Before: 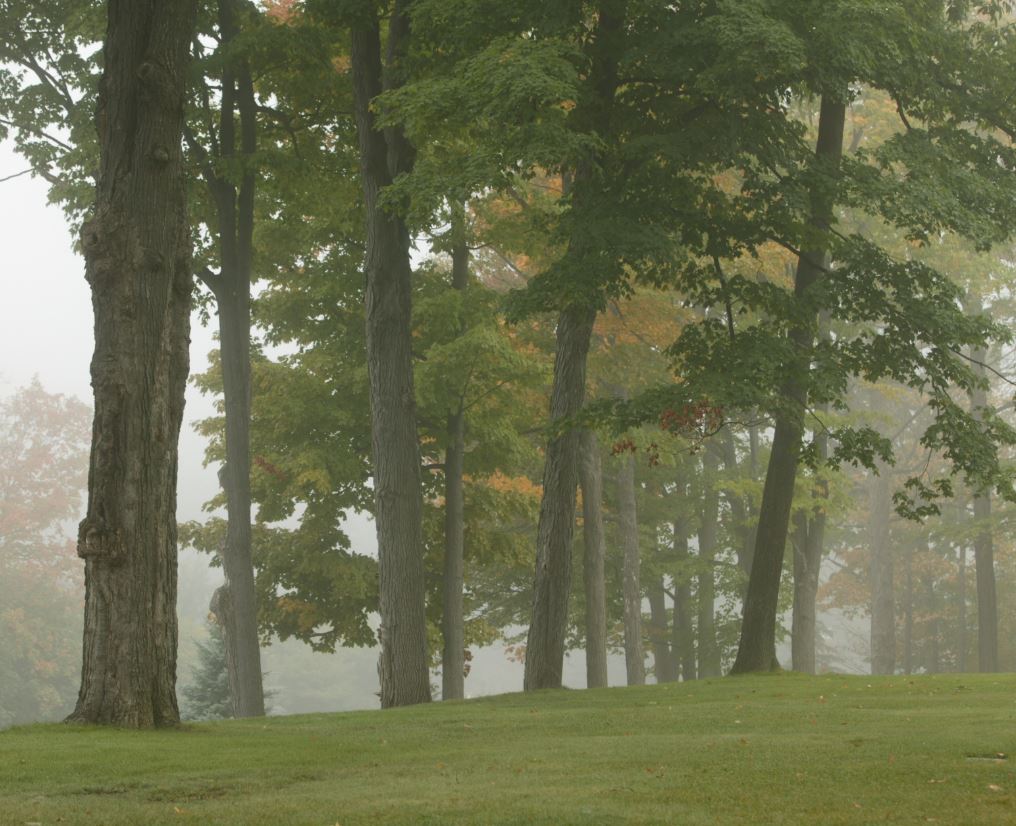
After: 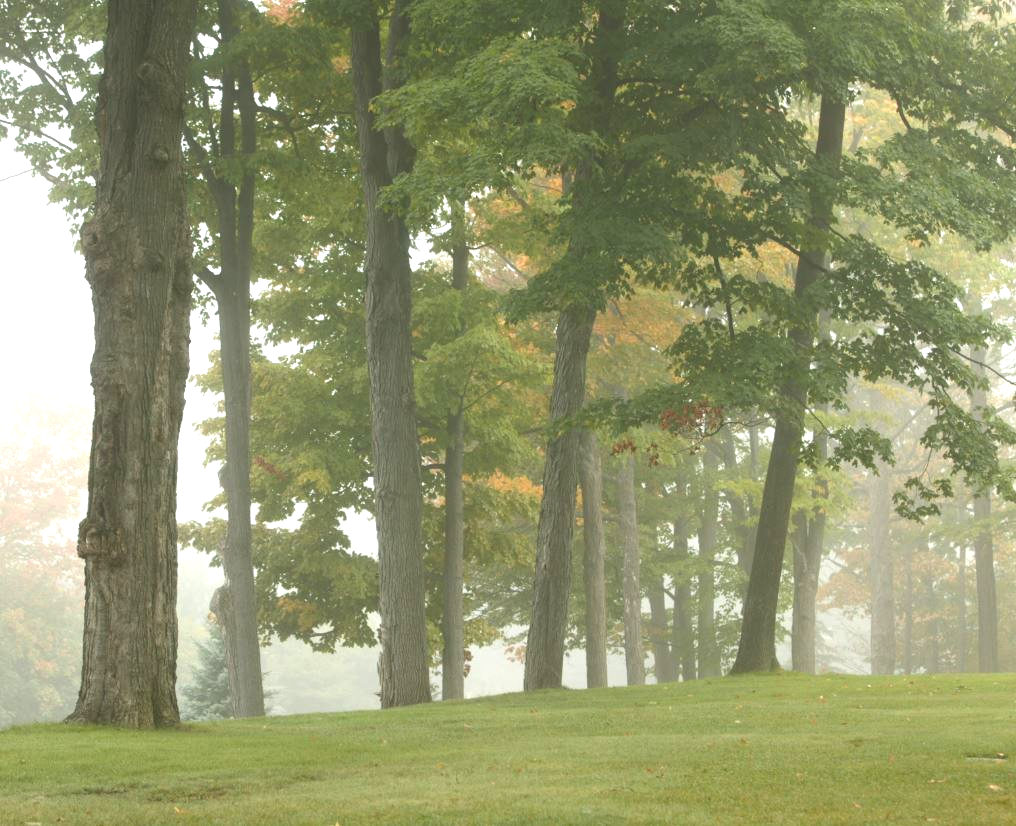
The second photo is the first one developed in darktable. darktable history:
exposure: black level correction 0, exposure 1 EV, compensate highlight preservation false
tone equalizer: on, module defaults
